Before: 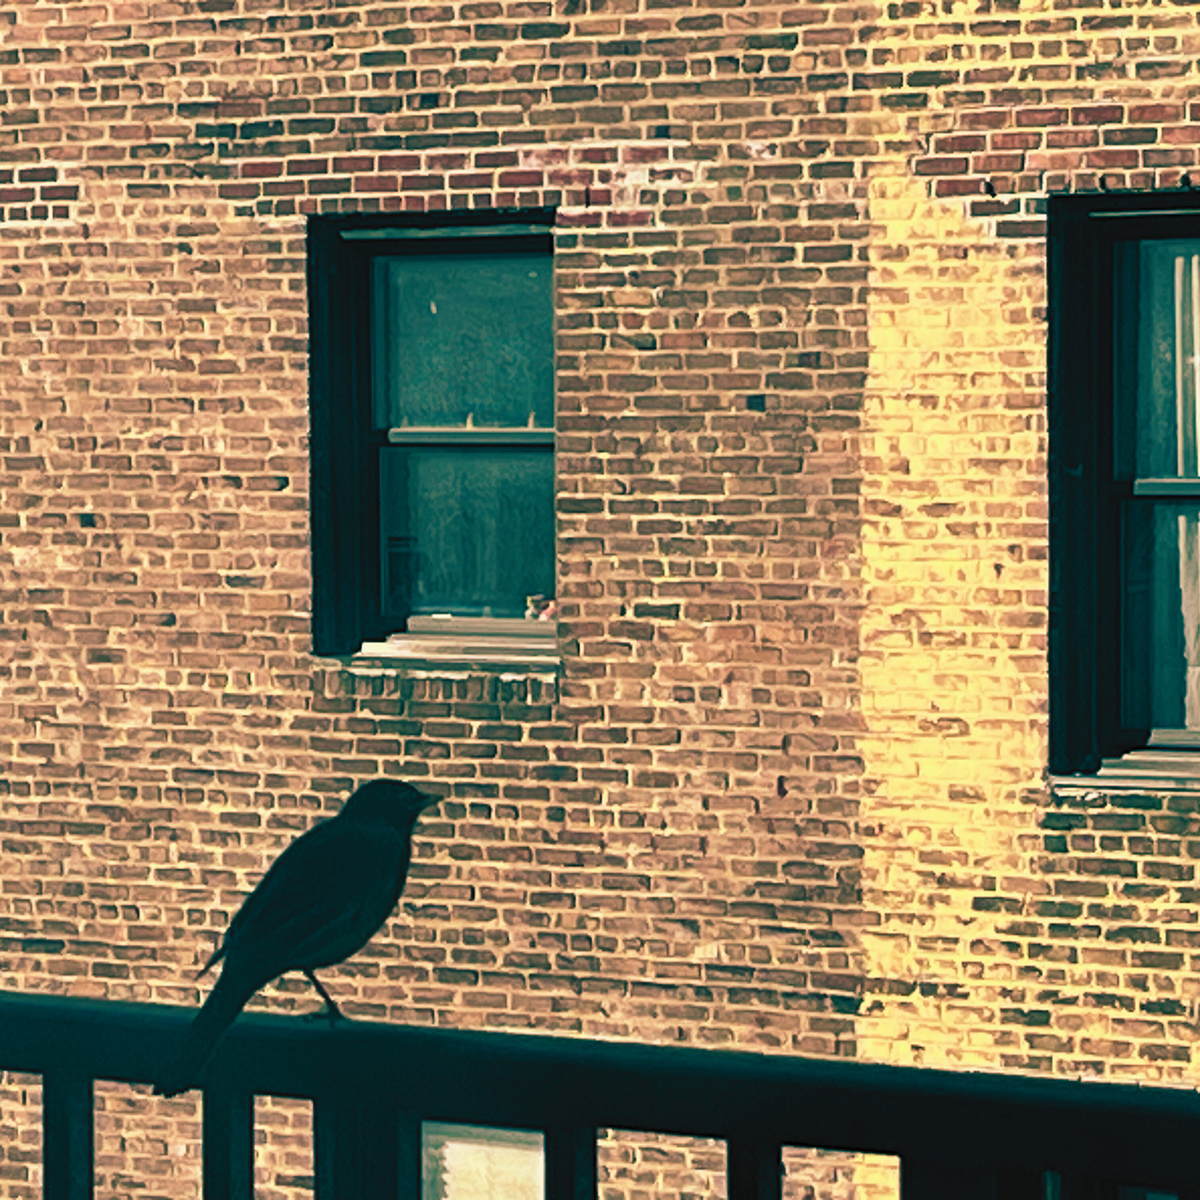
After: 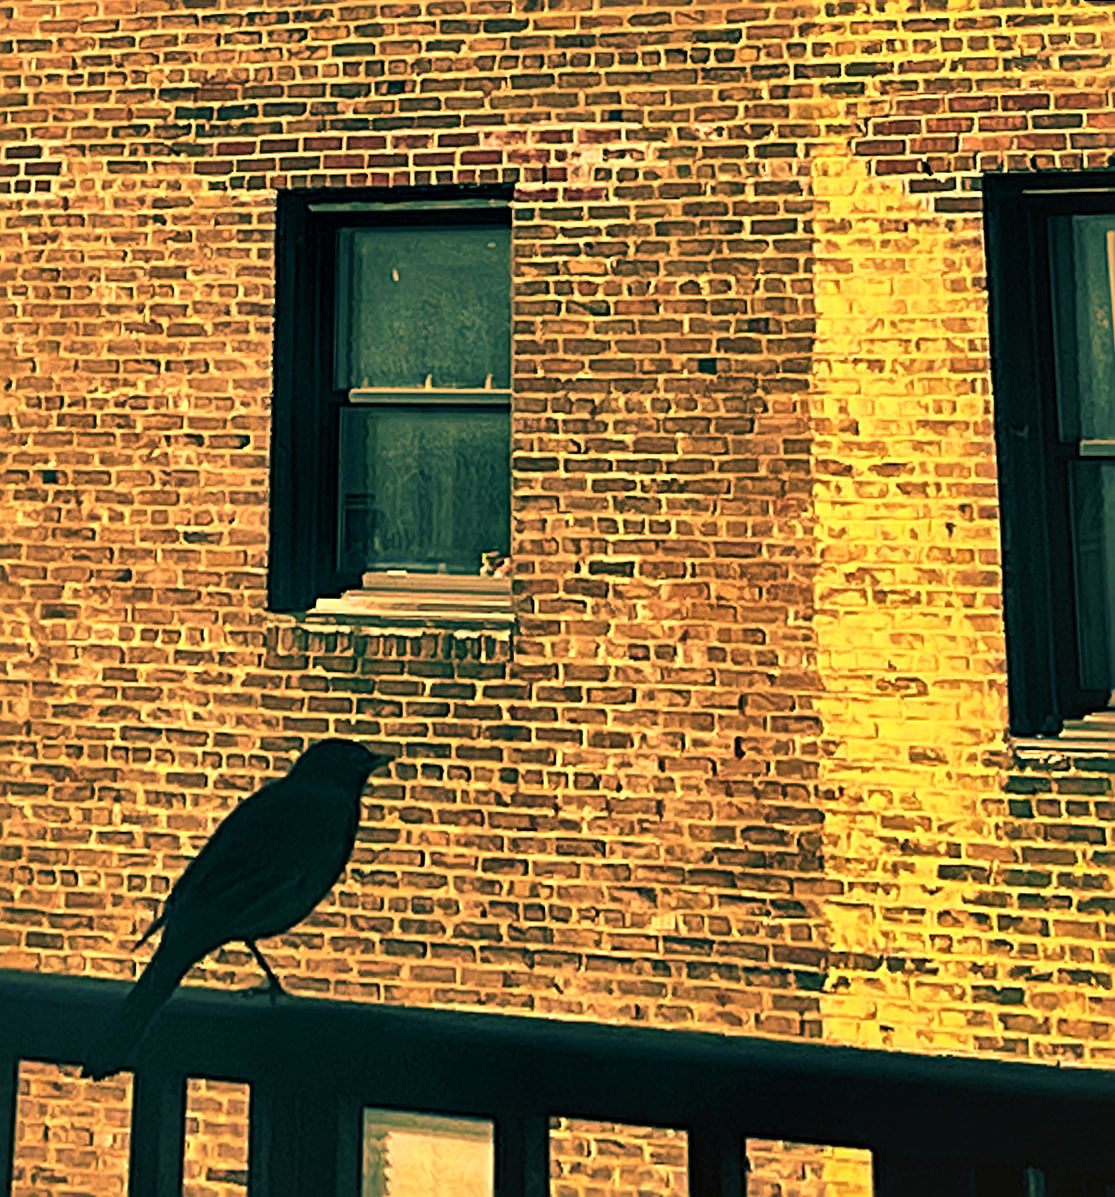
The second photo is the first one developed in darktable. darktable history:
color correction: highlights a* 15, highlights b* 31.55
exposure: compensate highlight preservation false
local contrast: mode bilateral grid, contrast 100, coarseness 100, detail 165%, midtone range 0.2
shadows and highlights: shadows -20, white point adjustment -2, highlights -35
rotate and perspective: rotation 0.215°, lens shift (vertical) -0.139, crop left 0.069, crop right 0.939, crop top 0.002, crop bottom 0.996
sharpen: radius 2.543, amount 0.636
